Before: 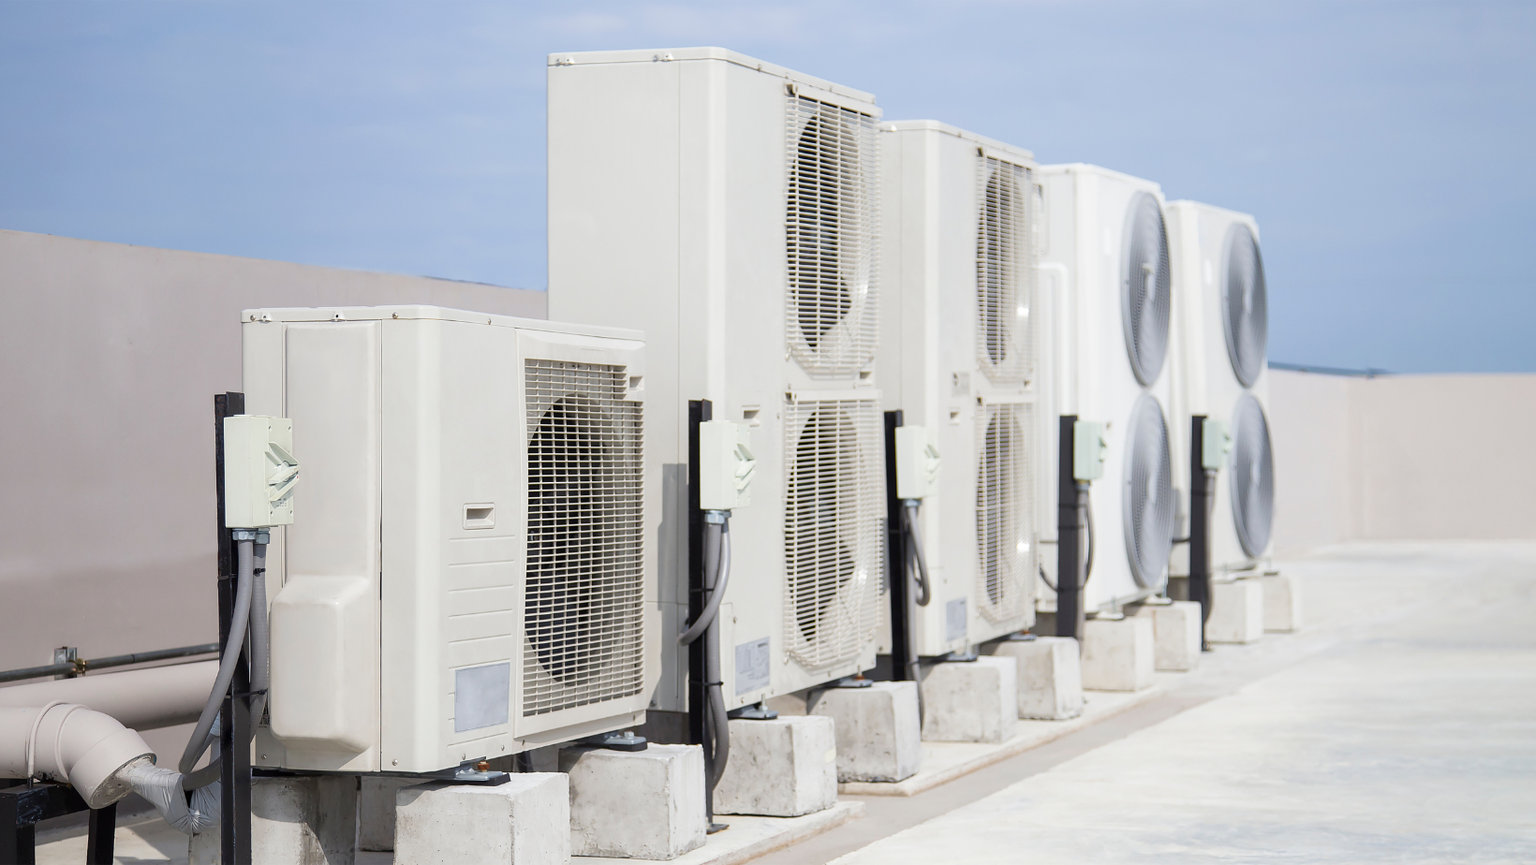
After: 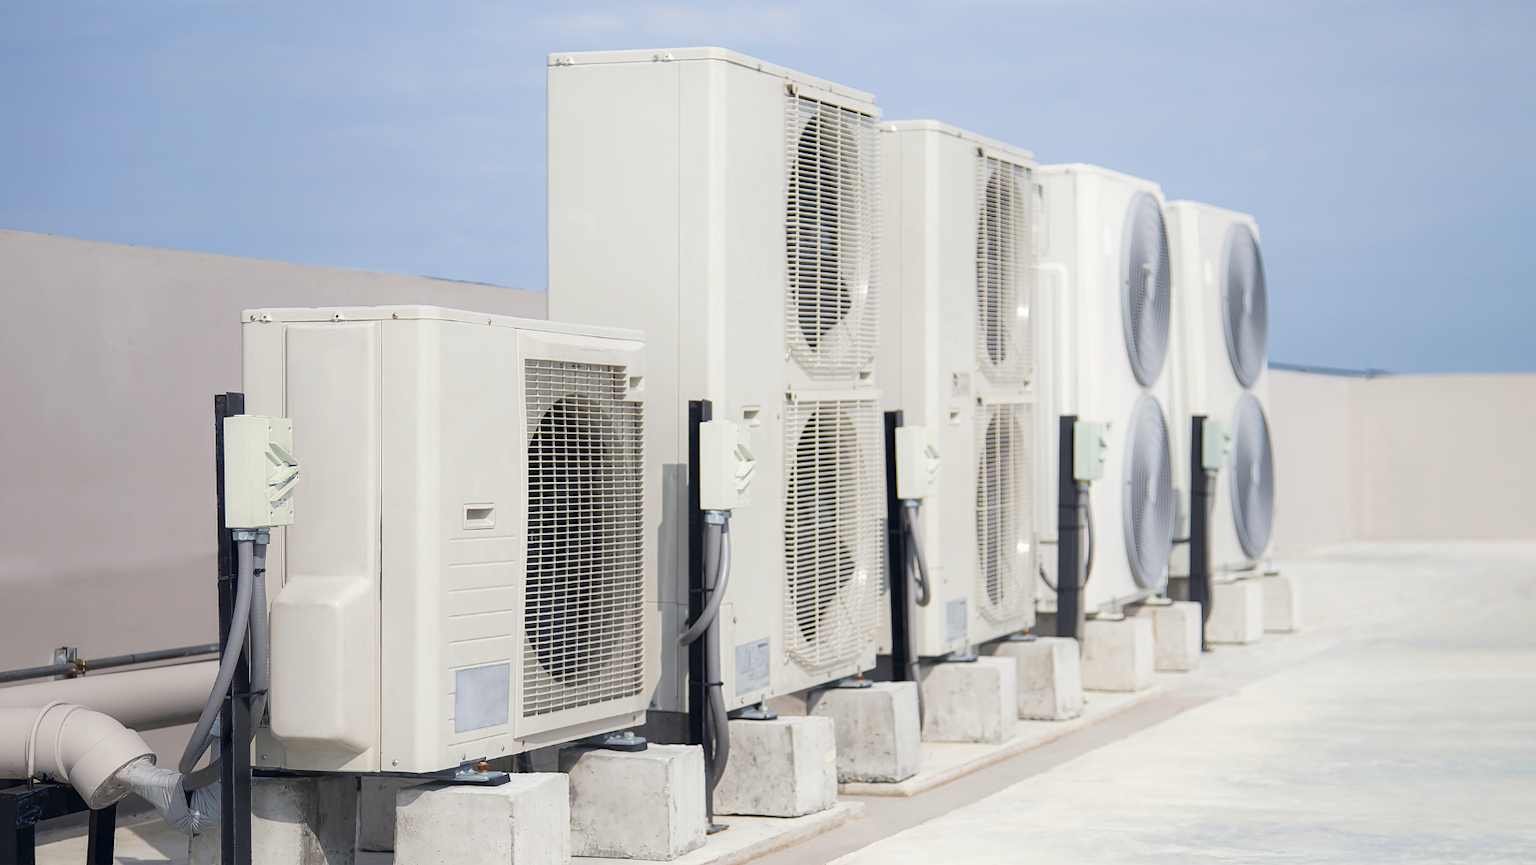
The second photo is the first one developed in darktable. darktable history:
local contrast: highlights 100%, shadows 100%, detail 120%, midtone range 0.2
contrast equalizer: y [[0.5, 0.488, 0.462, 0.461, 0.491, 0.5], [0.5 ×6], [0.5 ×6], [0 ×6], [0 ×6]]
color correction: highlights a* 0.207, highlights b* 2.7, shadows a* -0.874, shadows b* -4.78
